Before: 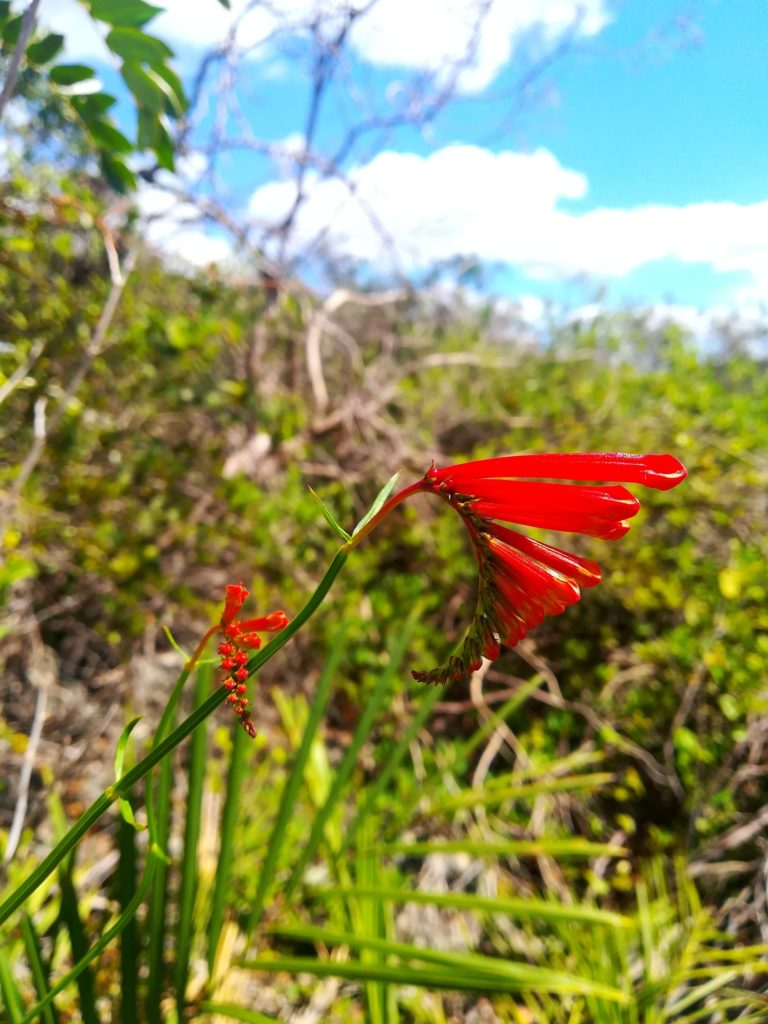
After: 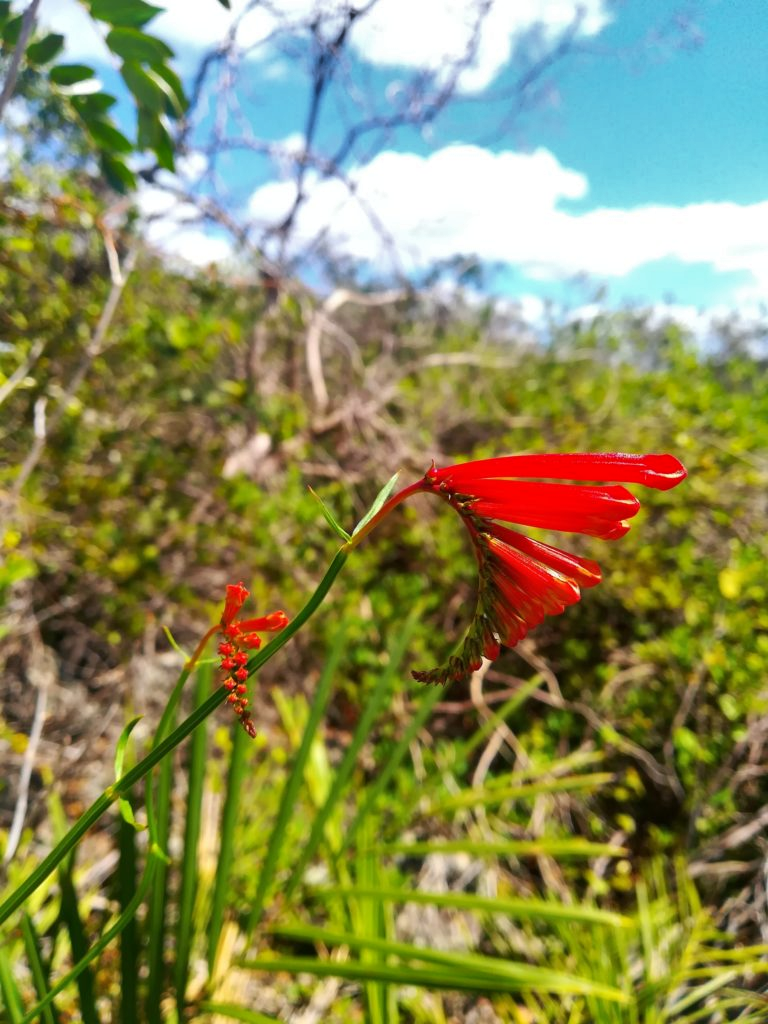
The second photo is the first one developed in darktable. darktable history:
shadows and highlights: highlights color adjustment 0.076%, soften with gaussian
